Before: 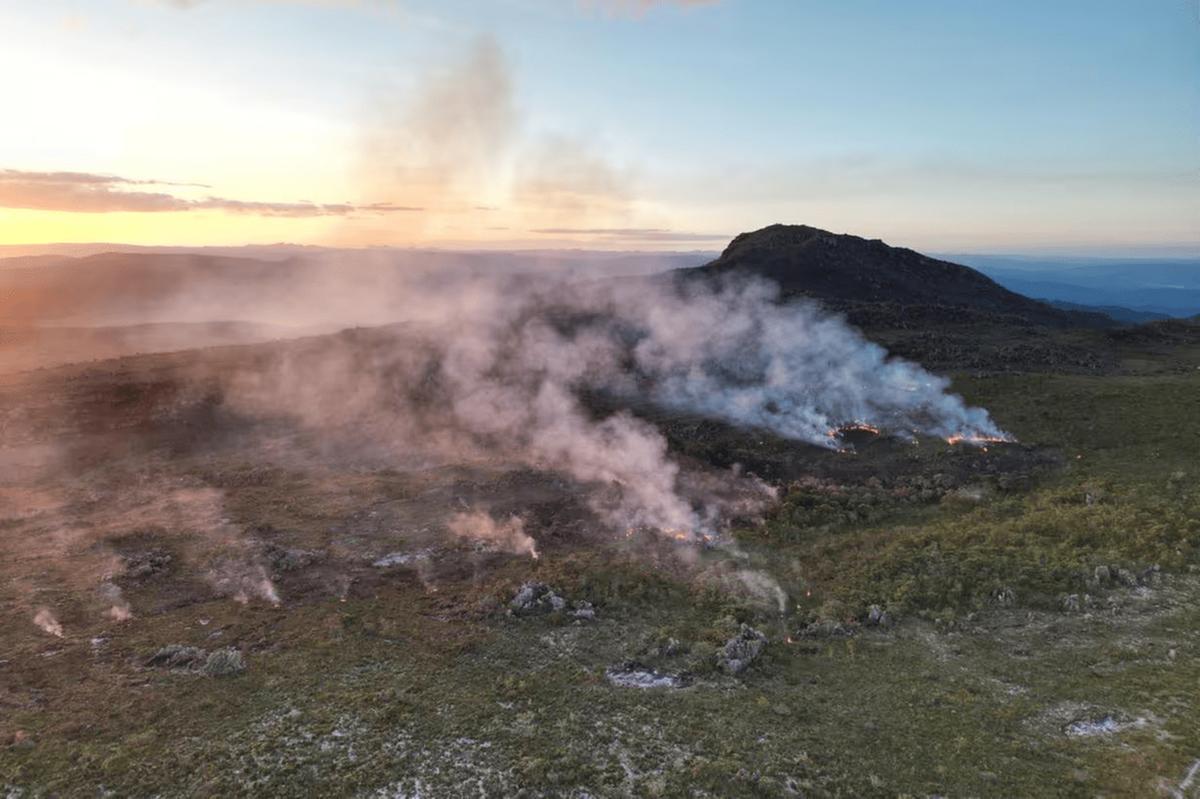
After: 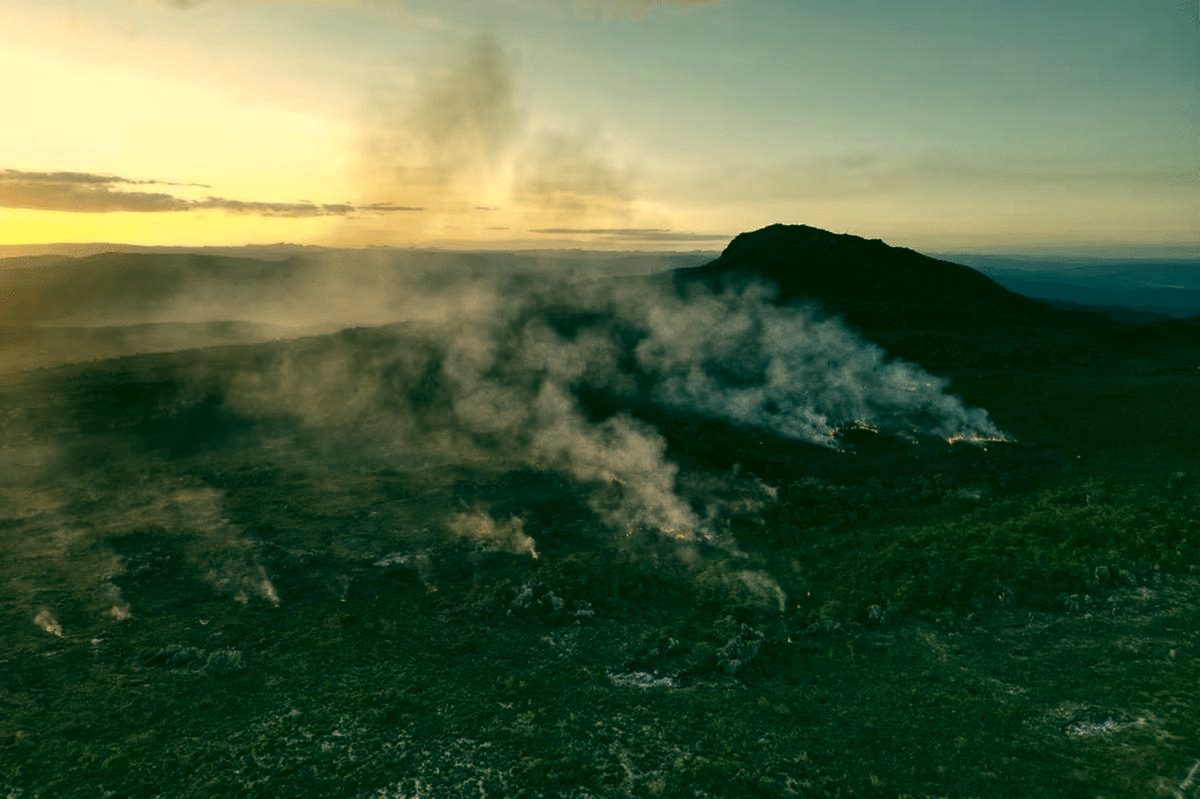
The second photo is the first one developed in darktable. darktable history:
levels: levels [0, 0.618, 1]
white balance: red 0.988, blue 1.017
color correction: highlights a* 5.62, highlights b* 33.57, shadows a* -25.86, shadows b* 4.02
